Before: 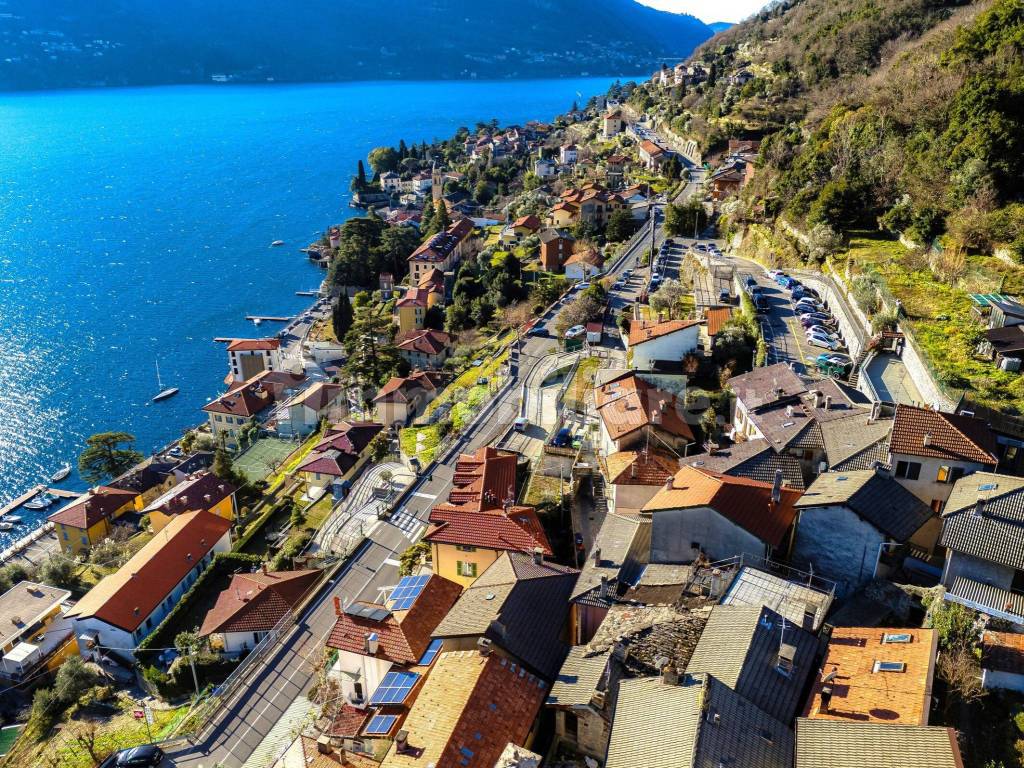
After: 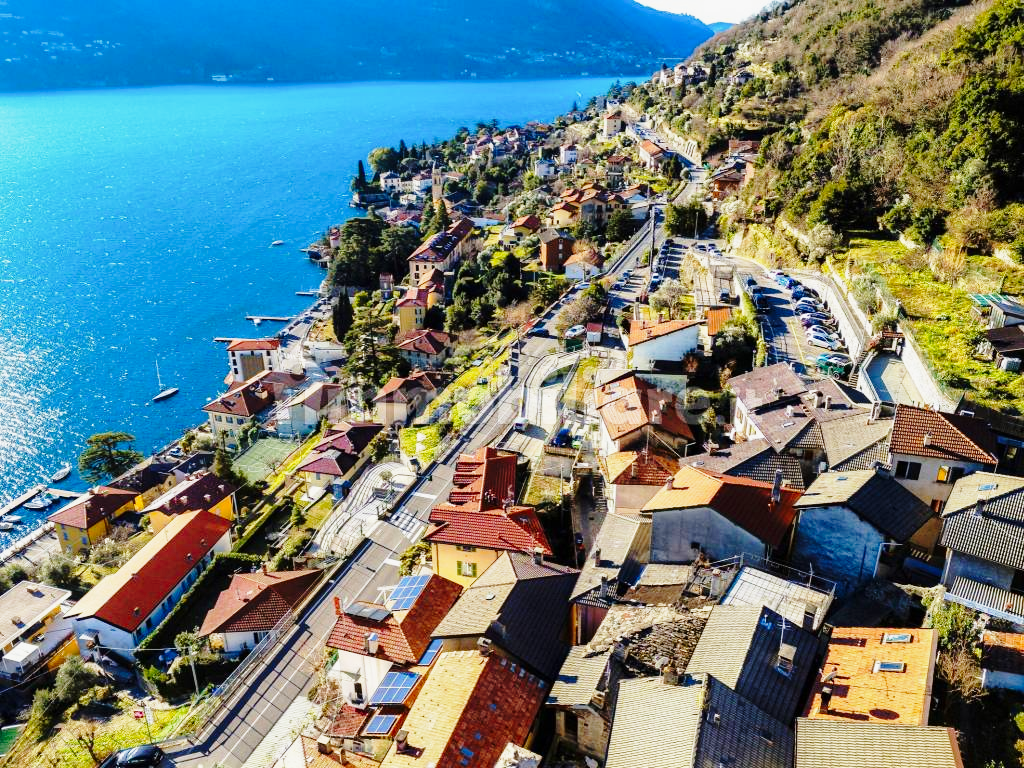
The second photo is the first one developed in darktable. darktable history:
base curve: curves: ch0 [(0, 0) (0.028, 0.03) (0.121, 0.232) (0.46, 0.748) (0.859, 0.968) (1, 1)], preserve colors none
shadows and highlights: shadows -20.34, white point adjustment -1.92, highlights -34.76
